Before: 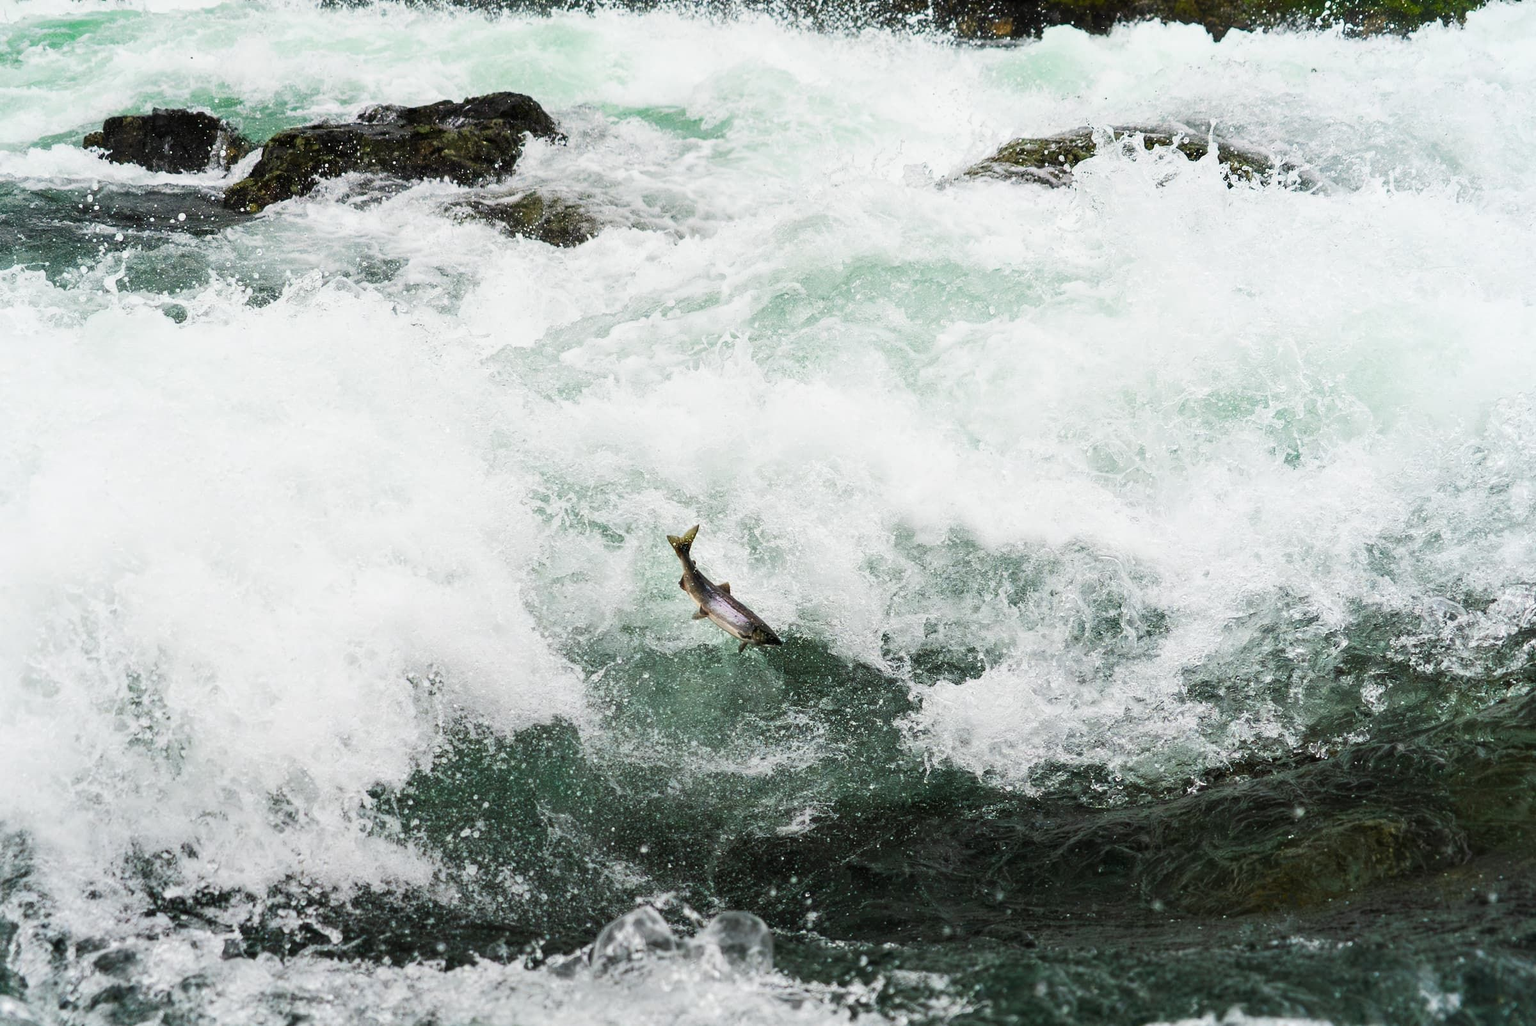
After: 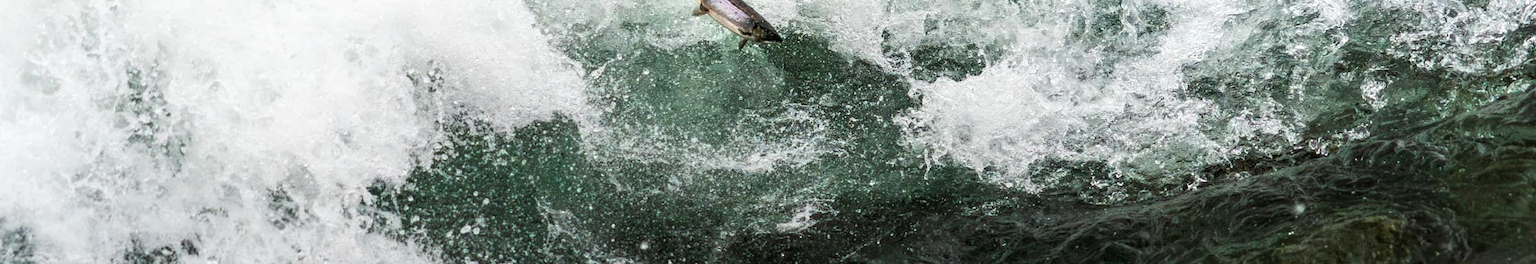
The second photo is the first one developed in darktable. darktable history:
crop and rotate: top 58.905%, bottom 15.301%
exposure: exposure 0.162 EV, compensate highlight preservation false
local contrast: on, module defaults
contrast brightness saturation: contrast -0.023, brightness -0.014, saturation 0.037
